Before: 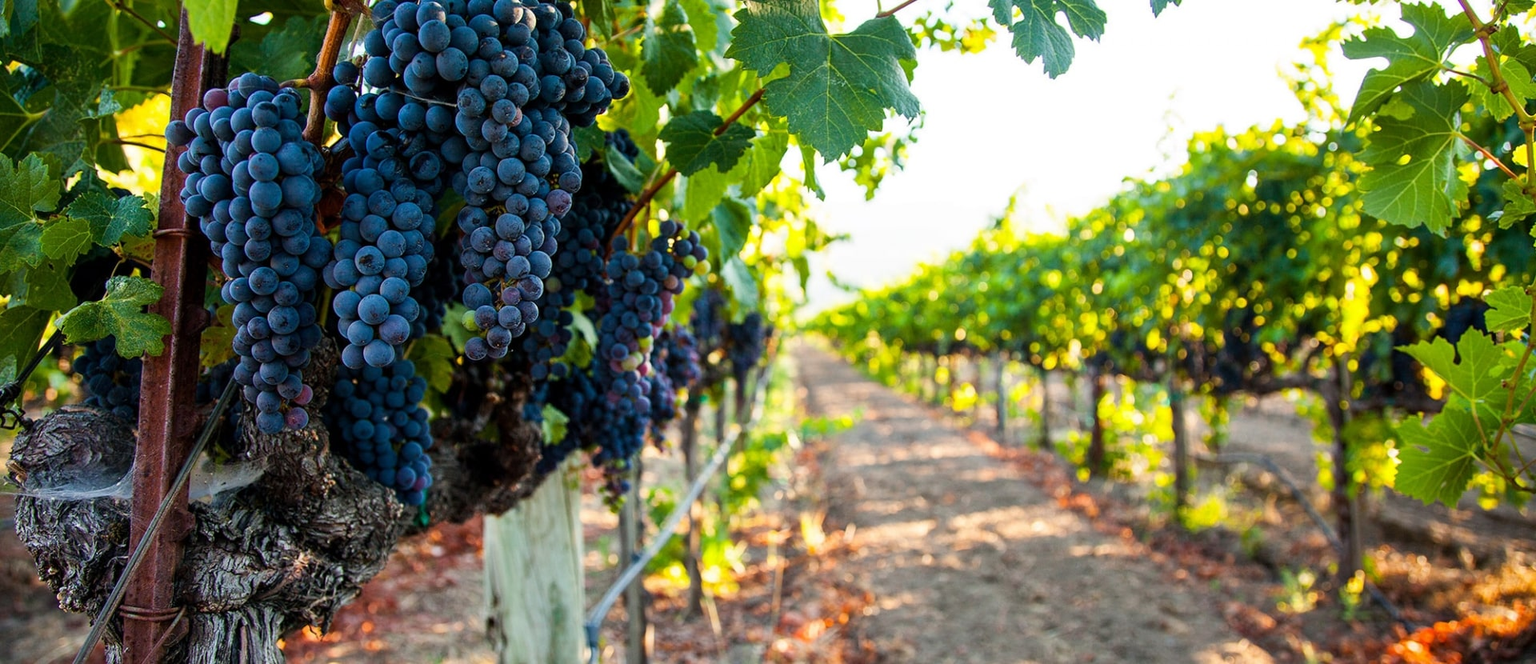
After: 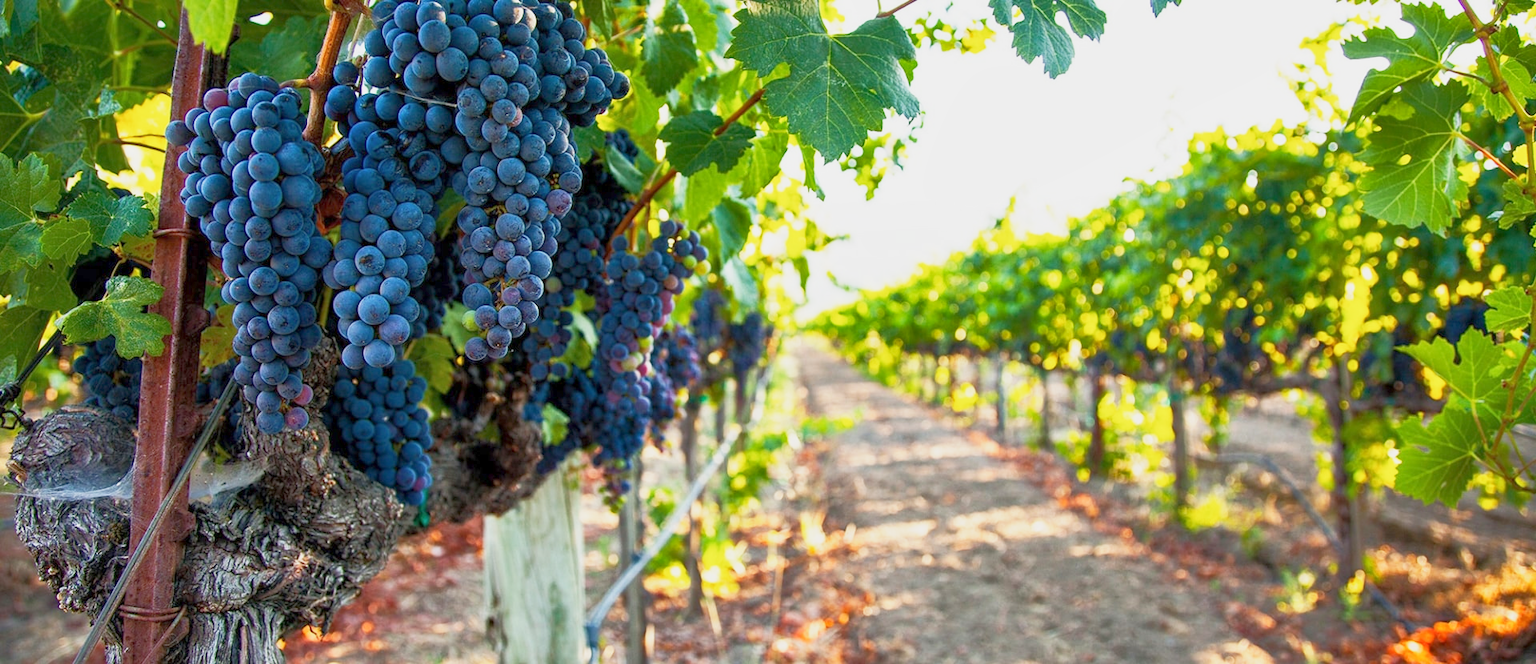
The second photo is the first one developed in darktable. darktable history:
base curve: curves: ch0 [(0, 0) (0.088, 0.125) (0.176, 0.251) (0.354, 0.501) (0.613, 0.749) (1, 0.877)], preserve colors none
rgb curve: curves: ch0 [(0, 0) (0.072, 0.166) (0.217, 0.293) (0.414, 0.42) (1, 1)], compensate middle gray true, preserve colors basic power
shadows and highlights: shadows 37.27, highlights -28.18, soften with gaussian
